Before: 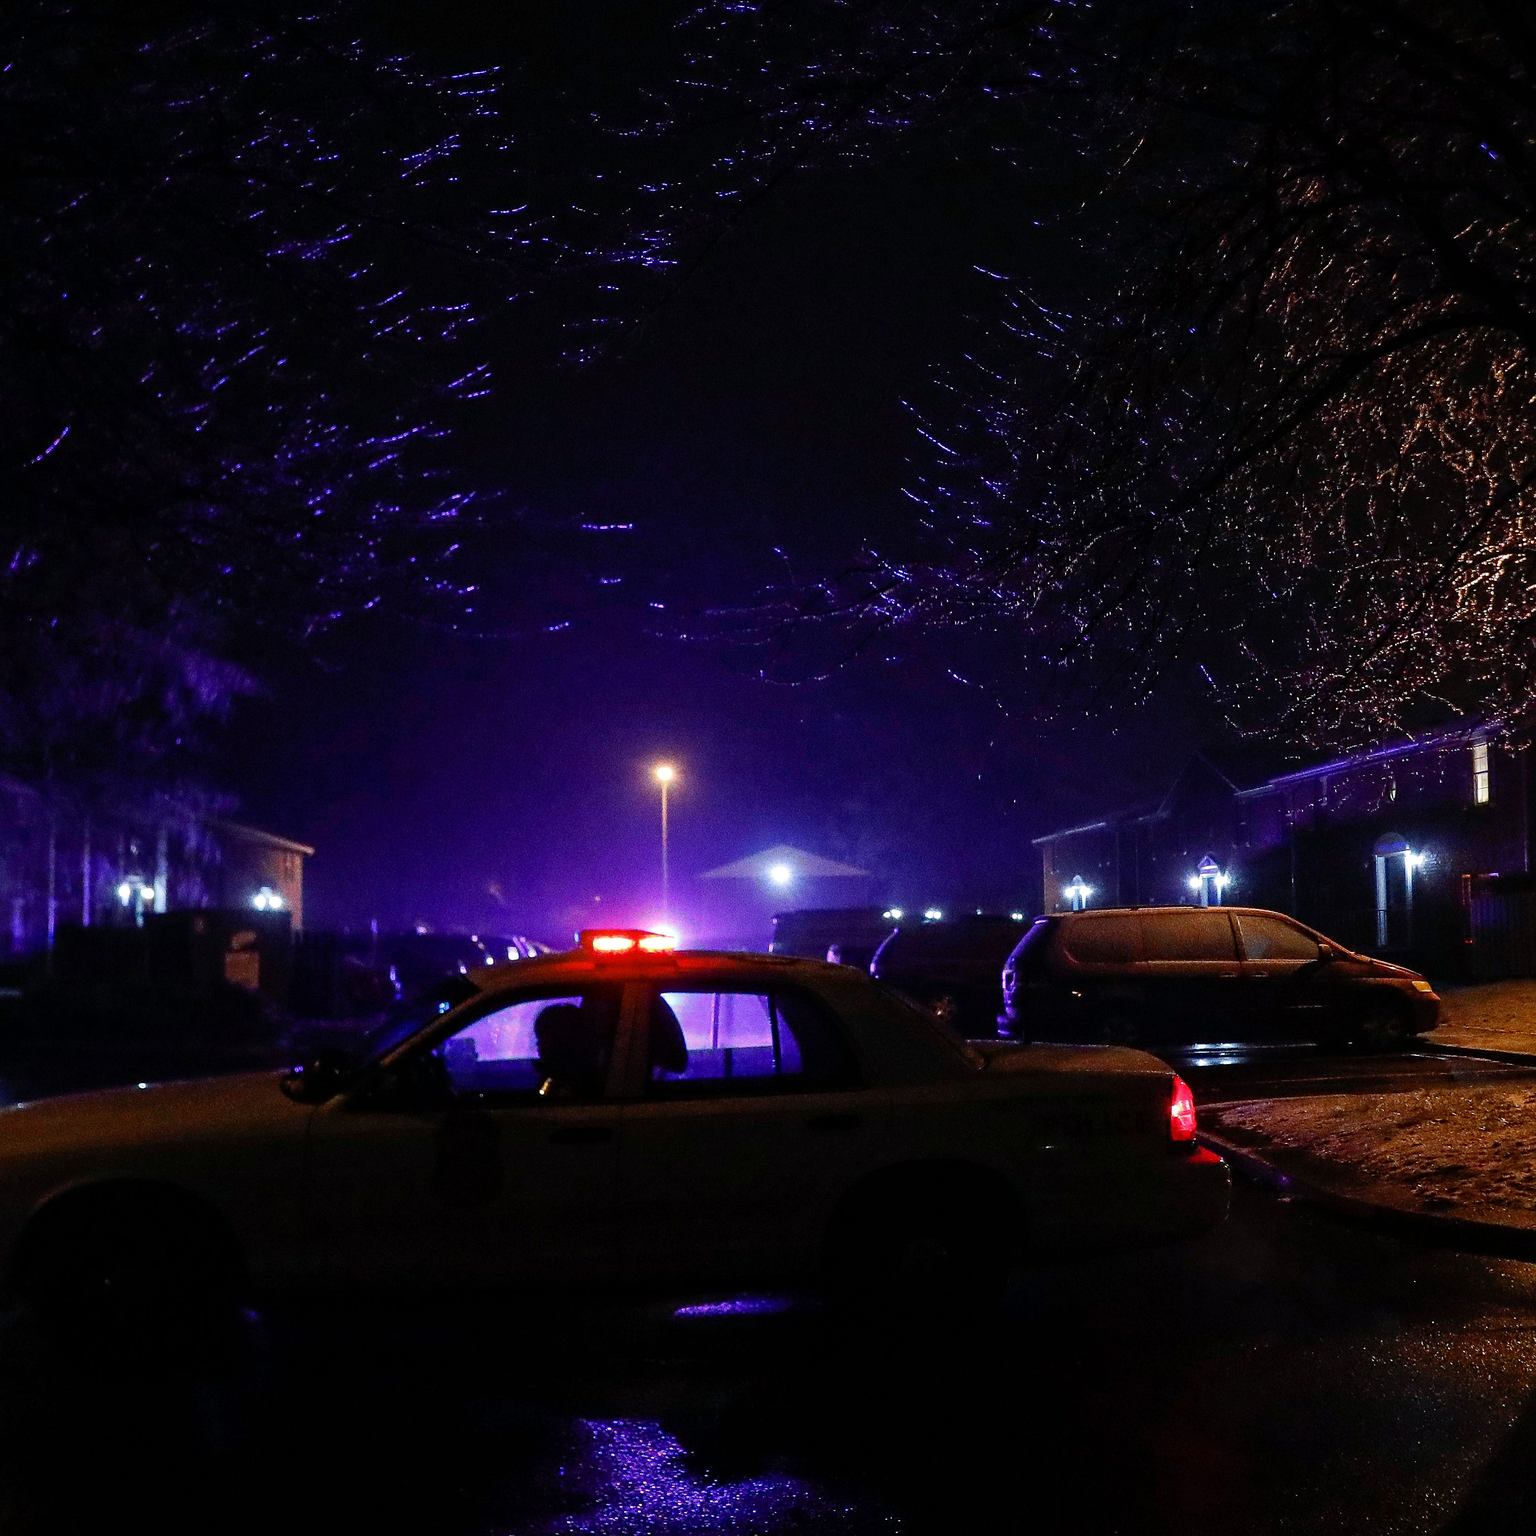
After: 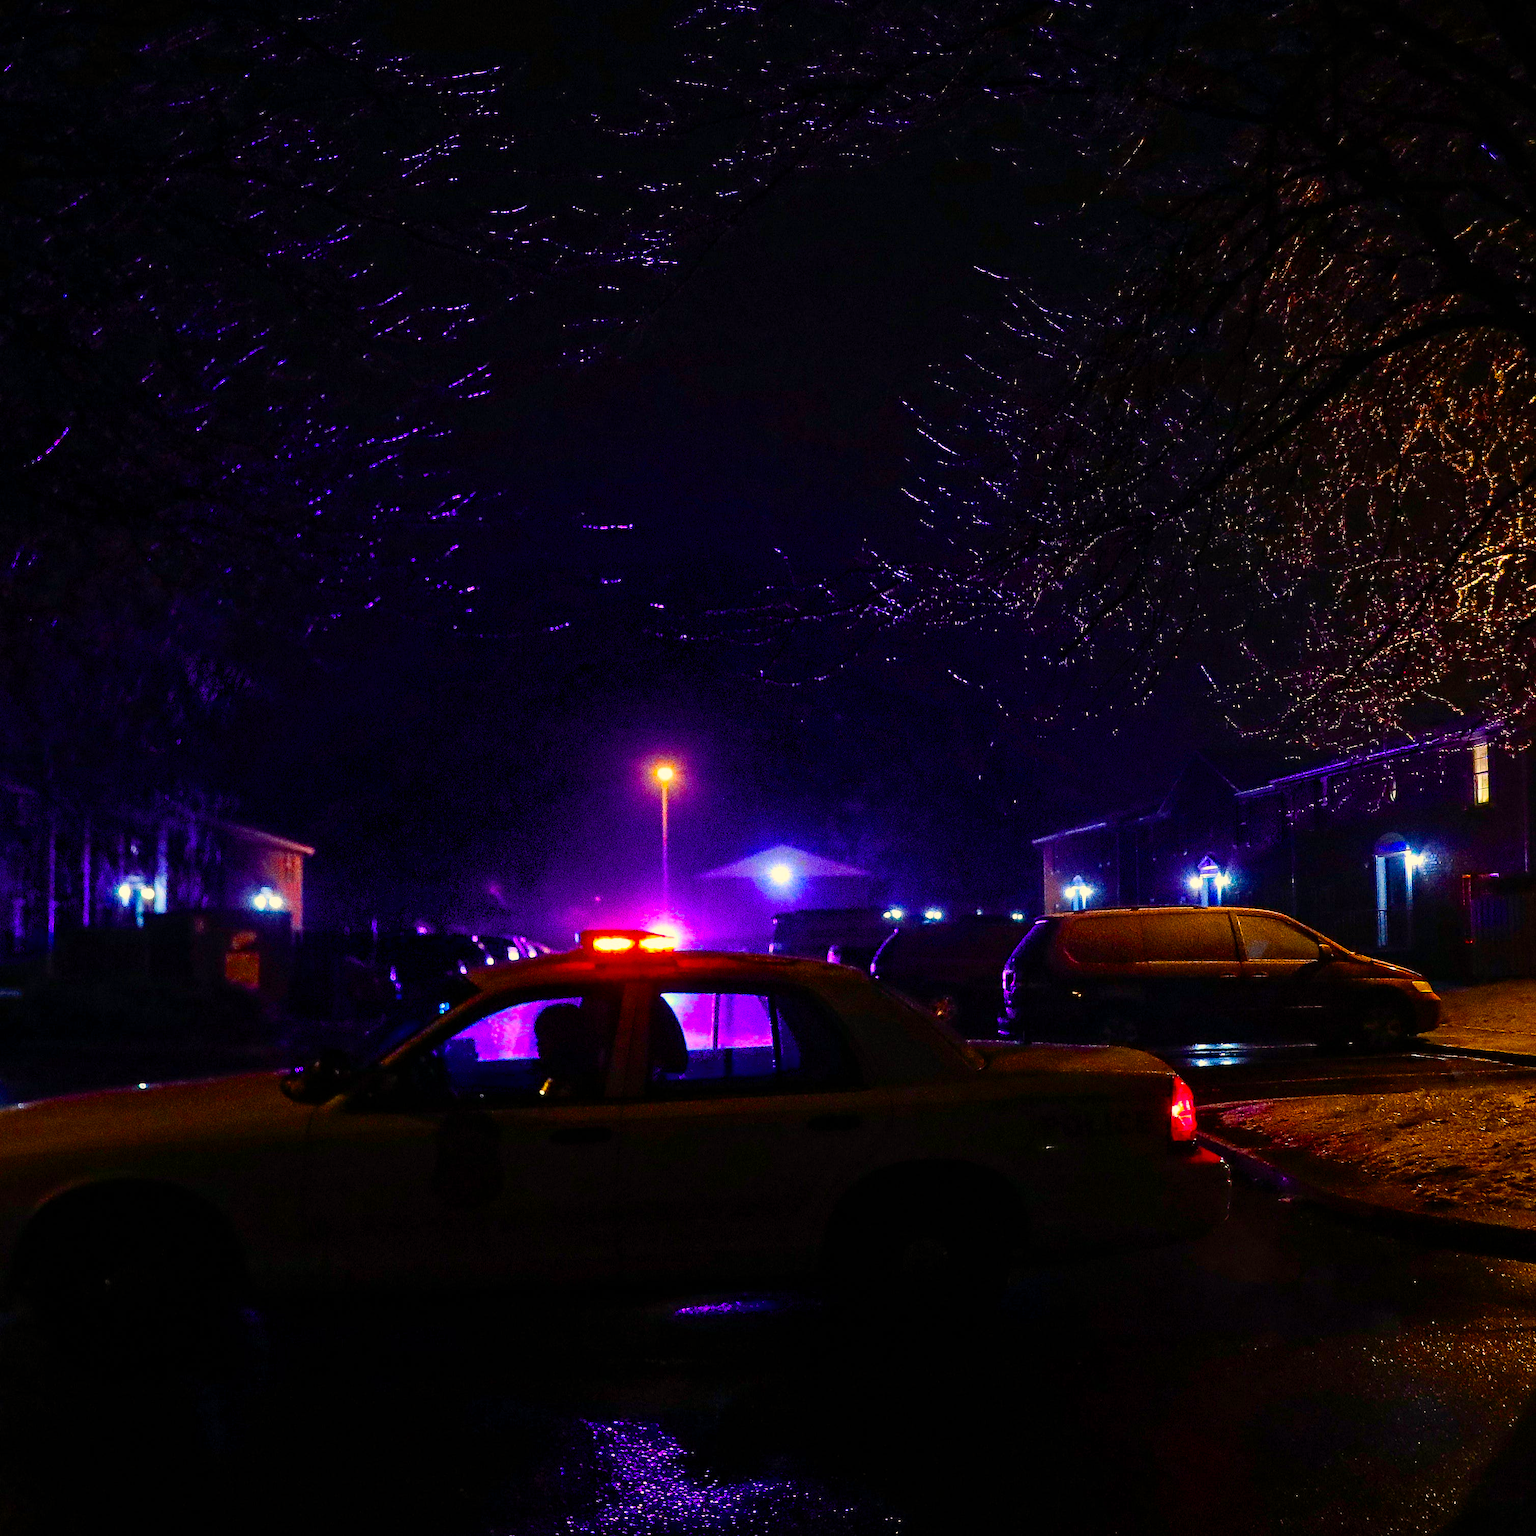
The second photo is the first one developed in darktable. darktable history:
color balance rgb: linear chroma grading › global chroma 42%, perceptual saturation grading › global saturation 42%, global vibrance 33%
color calibration: x 0.329, y 0.345, temperature 5633 K
